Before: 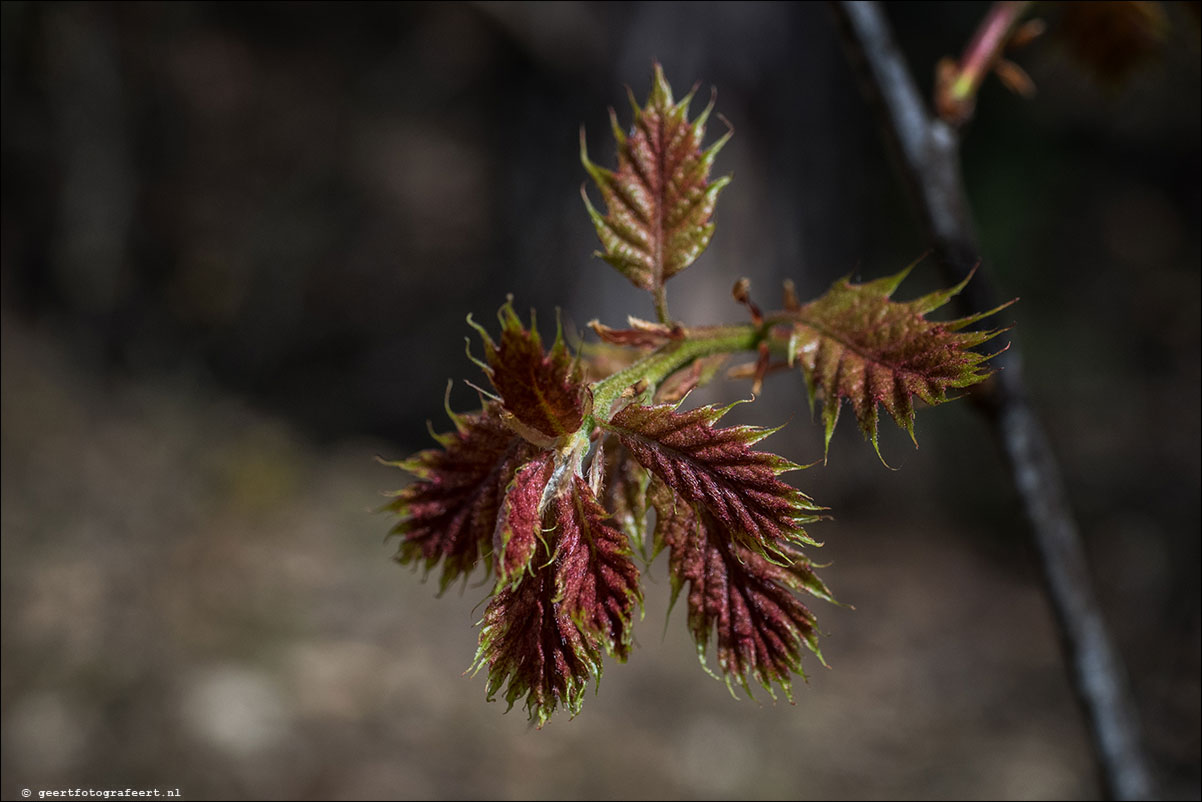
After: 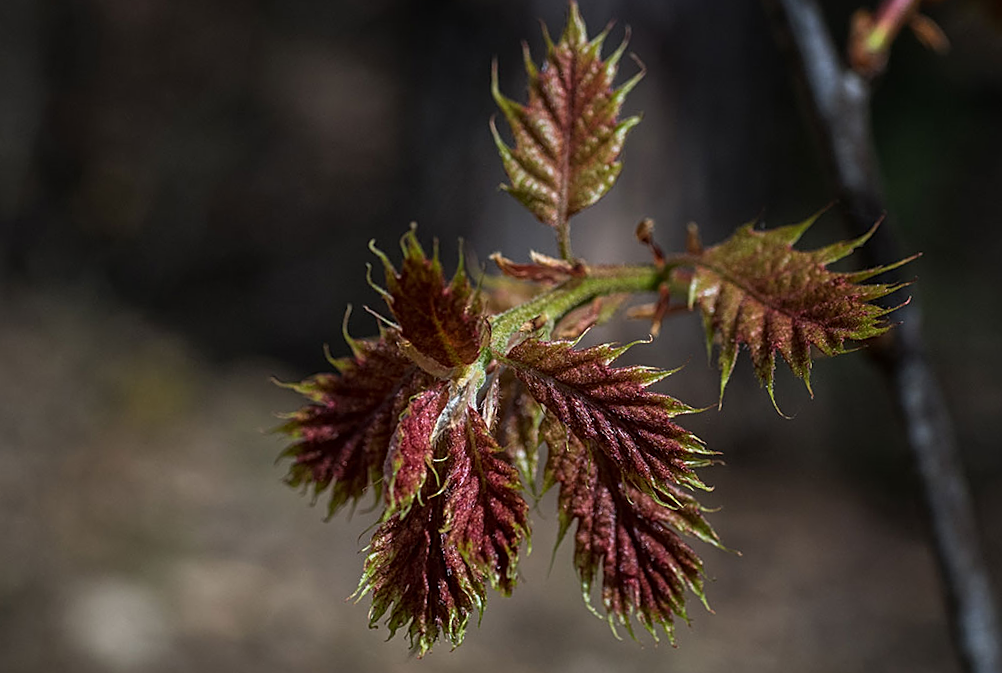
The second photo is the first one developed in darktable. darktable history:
crop and rotate: angle -3.03°, left 5.346%, top 5.185%, right 4.775%, bottom 4.358%
sharpen: on, module defaults
